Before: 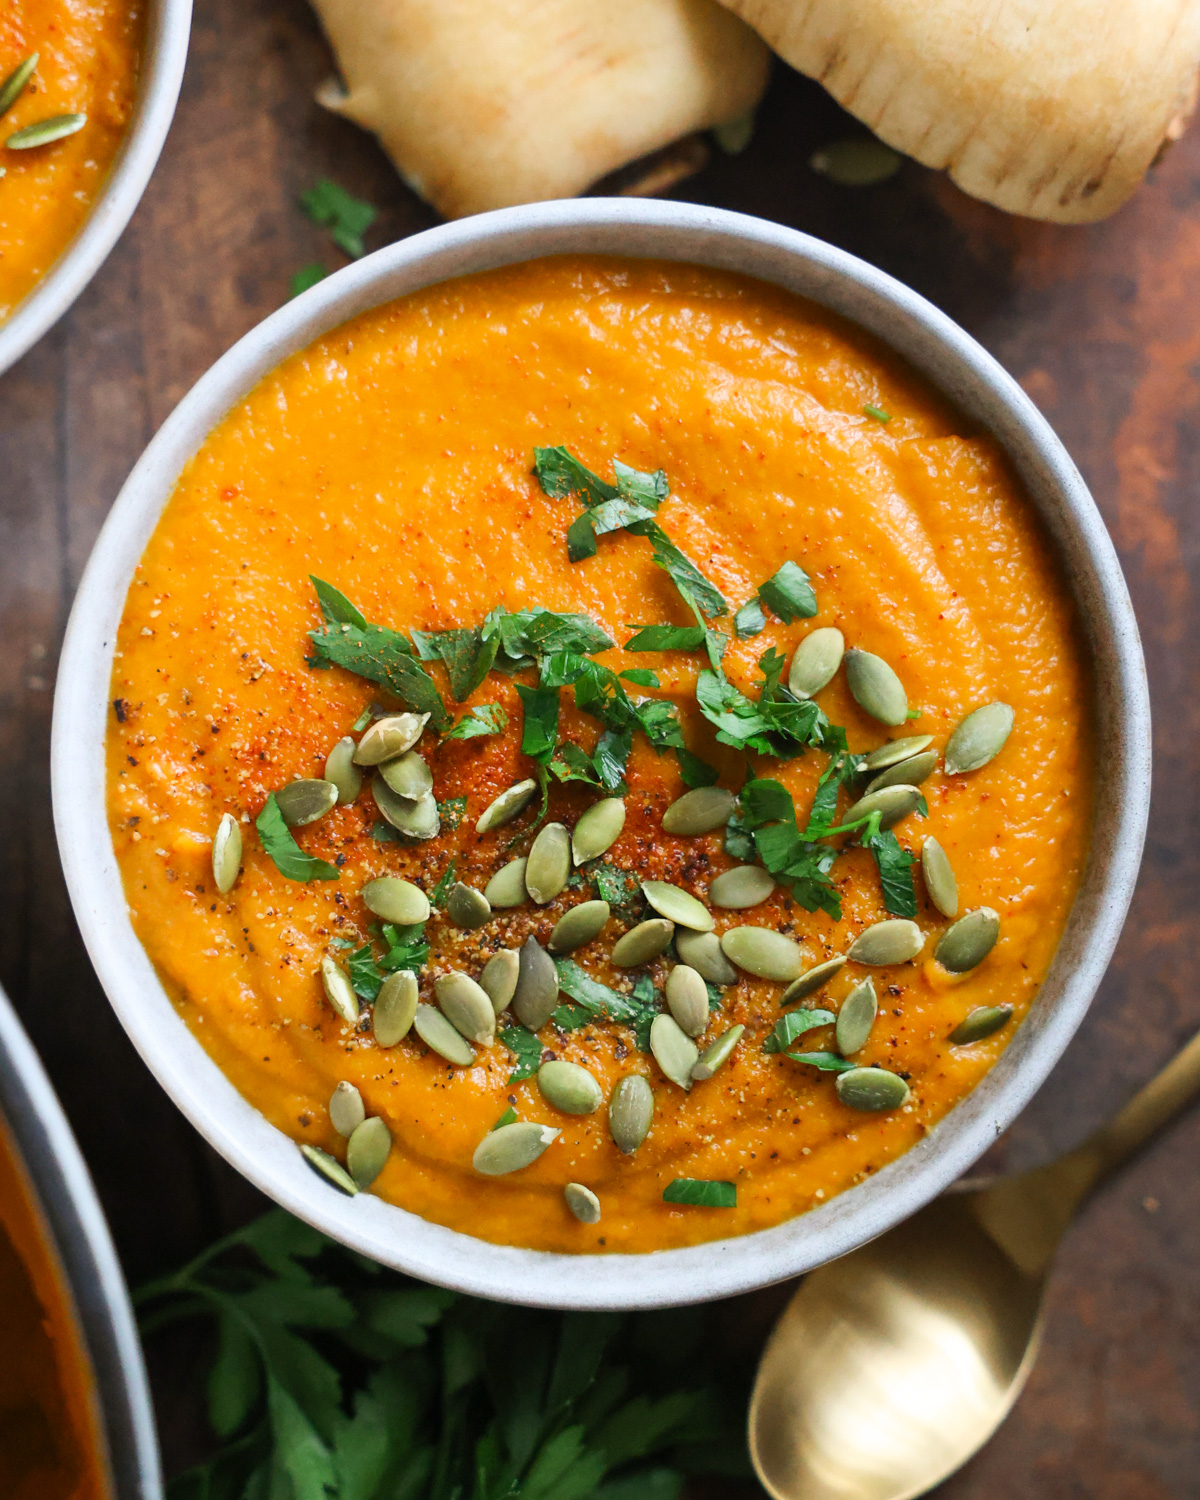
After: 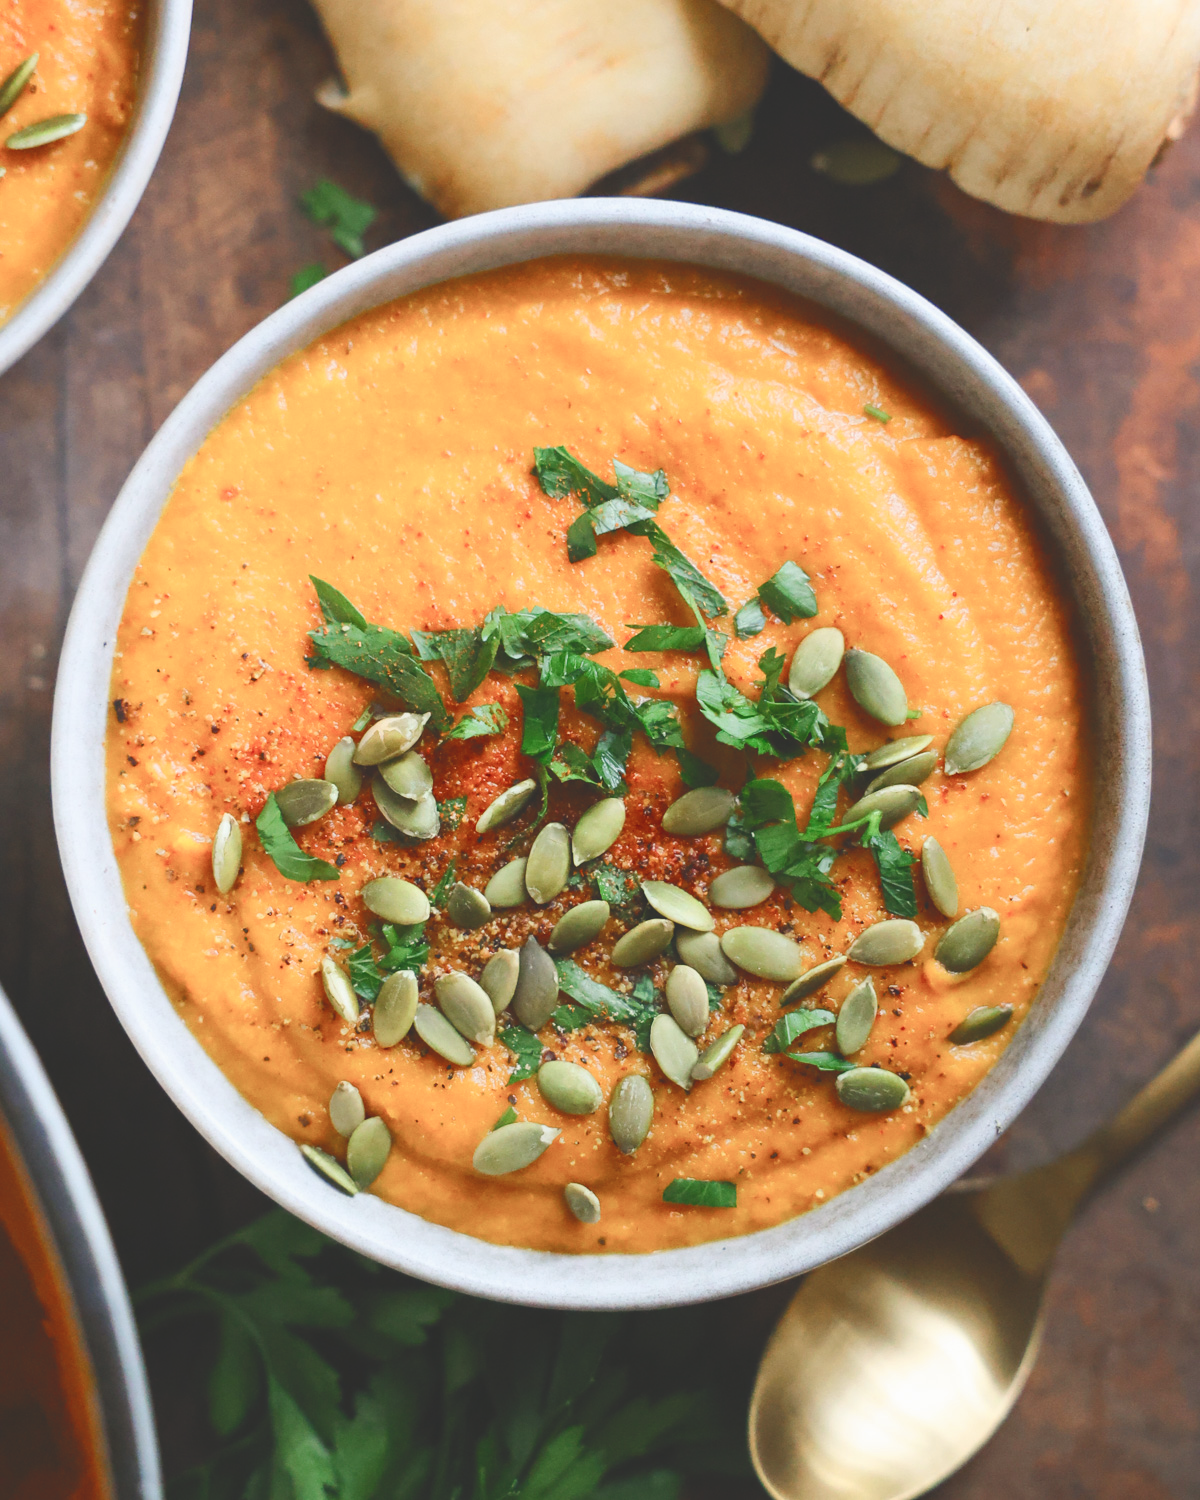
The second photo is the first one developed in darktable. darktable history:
color balance rgb: perceptual saturation grading › global saturation 0.29%, perceptual saturation grading › highlights -19.718%, perceptual saturation grading › shadows 19.554%, perceptual brilliance grading › mid-tones 9.615%, perceptual brilliance grading › shadows 15.672%, global vibrance 10.071%, saturation formula JzAzBz (2021)
exposure: black level correction -0.022, exposure -0.039 EV, compensate highlight preservation false
